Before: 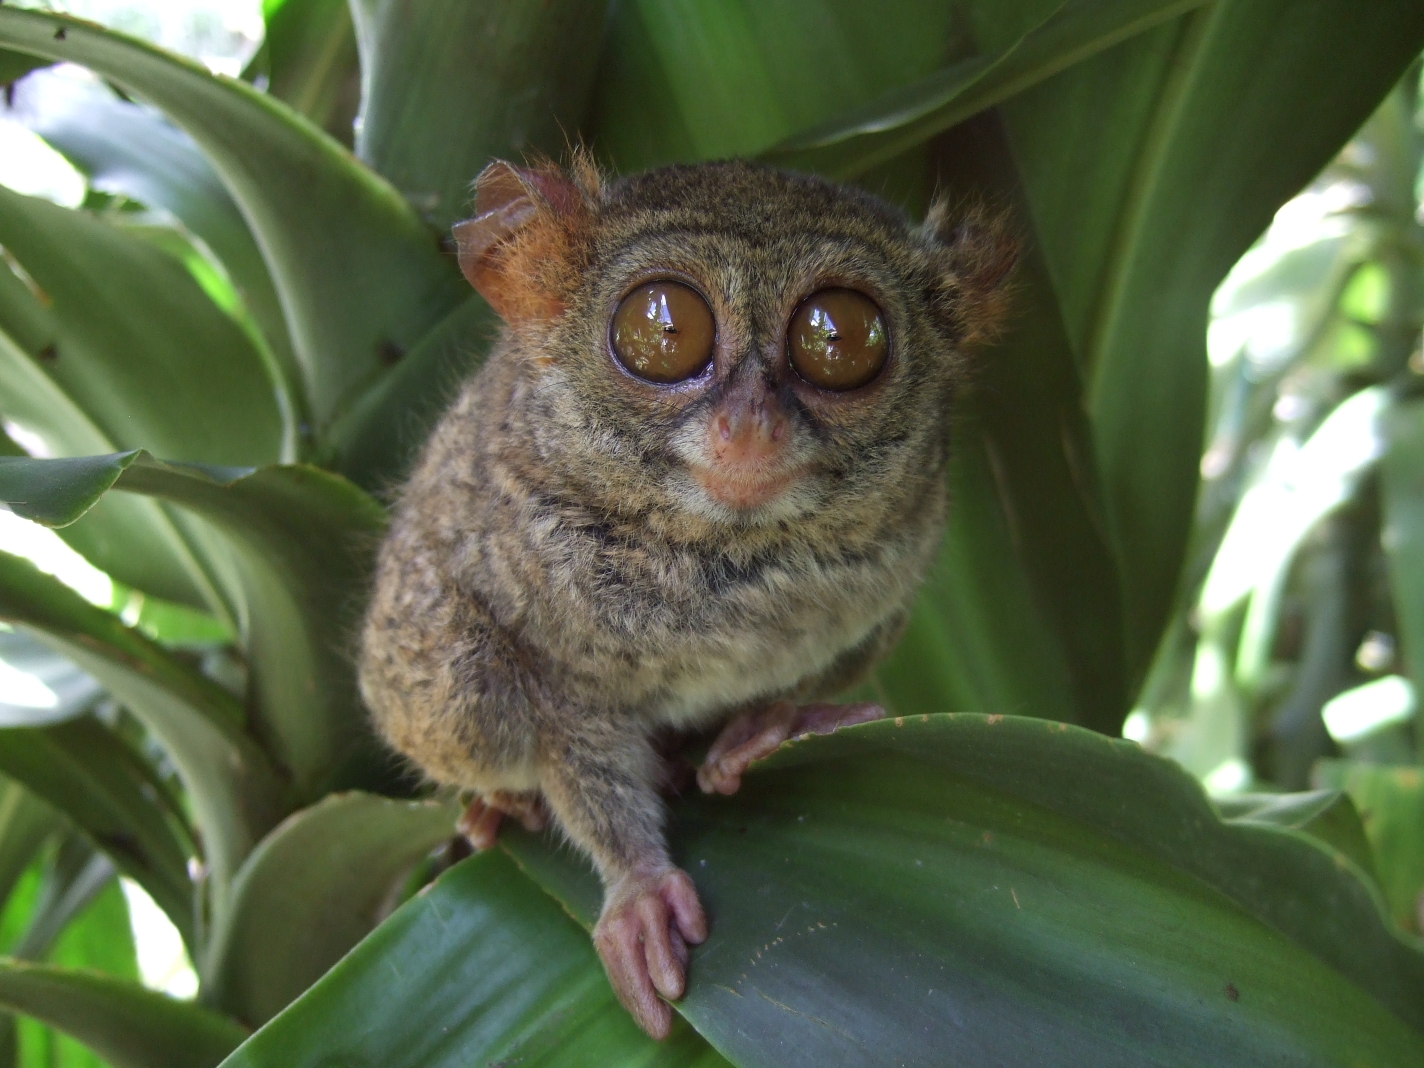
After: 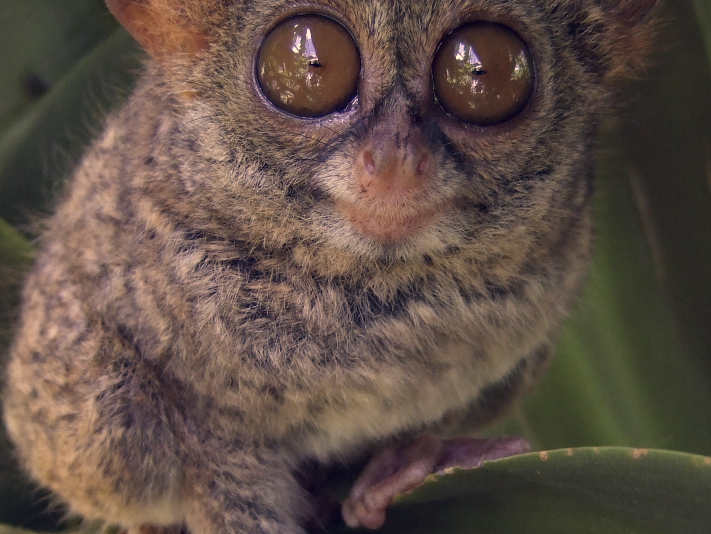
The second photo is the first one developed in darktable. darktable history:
haze removal: compatibility mode true, adaptive false
color correction: highlights a* 19.59, highlights b* 27.49, shadows a* 3.46, shadows b* -17.28, saturation 0.73
crop: left 25%, top 25%, right 25%, bottom 25%
